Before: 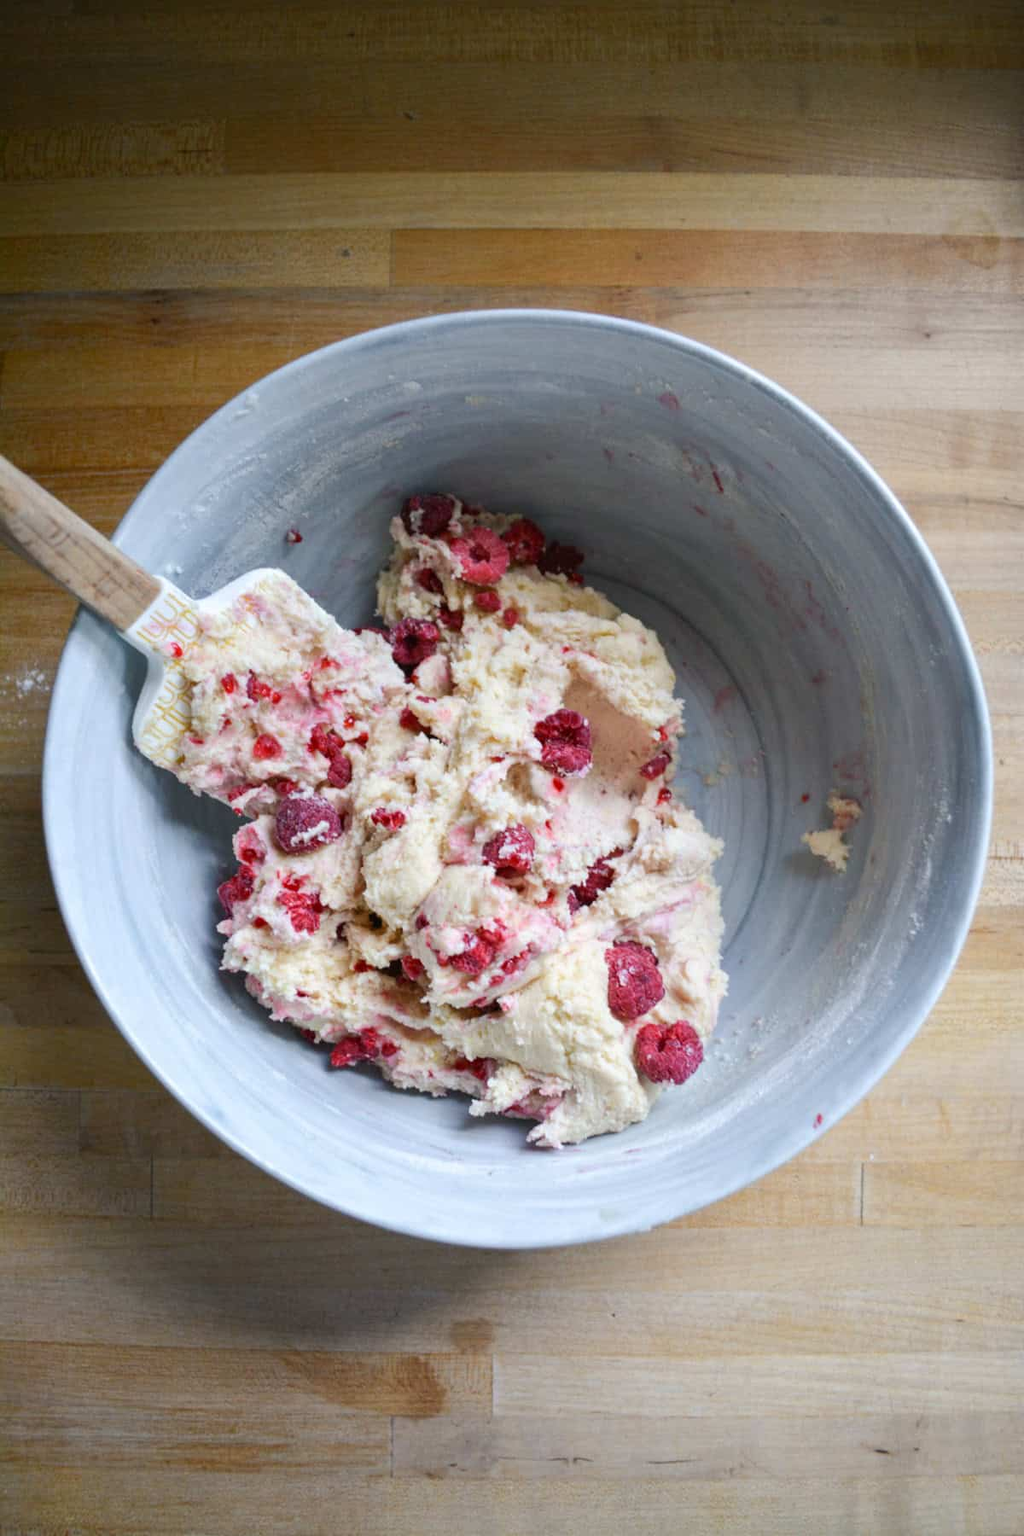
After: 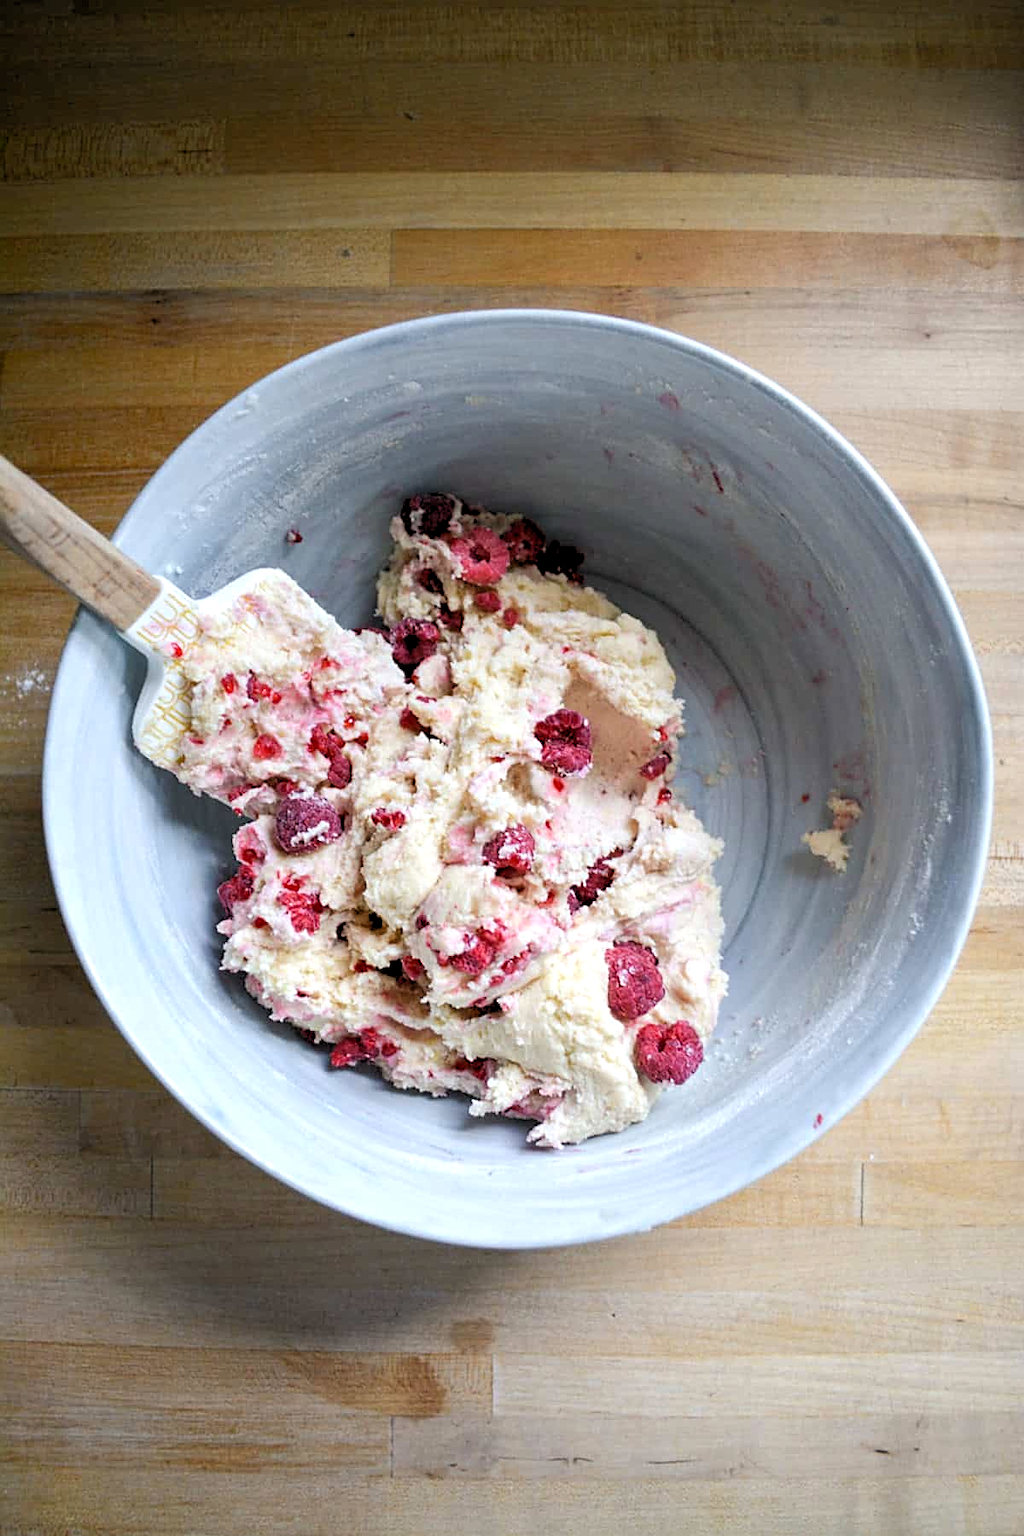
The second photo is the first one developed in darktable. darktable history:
sharpen: on, module defaults
rgb levels: levels [[0.01, 0.419, 0.839], [0, 0.5, 1], [0, 0.5, 1]]
